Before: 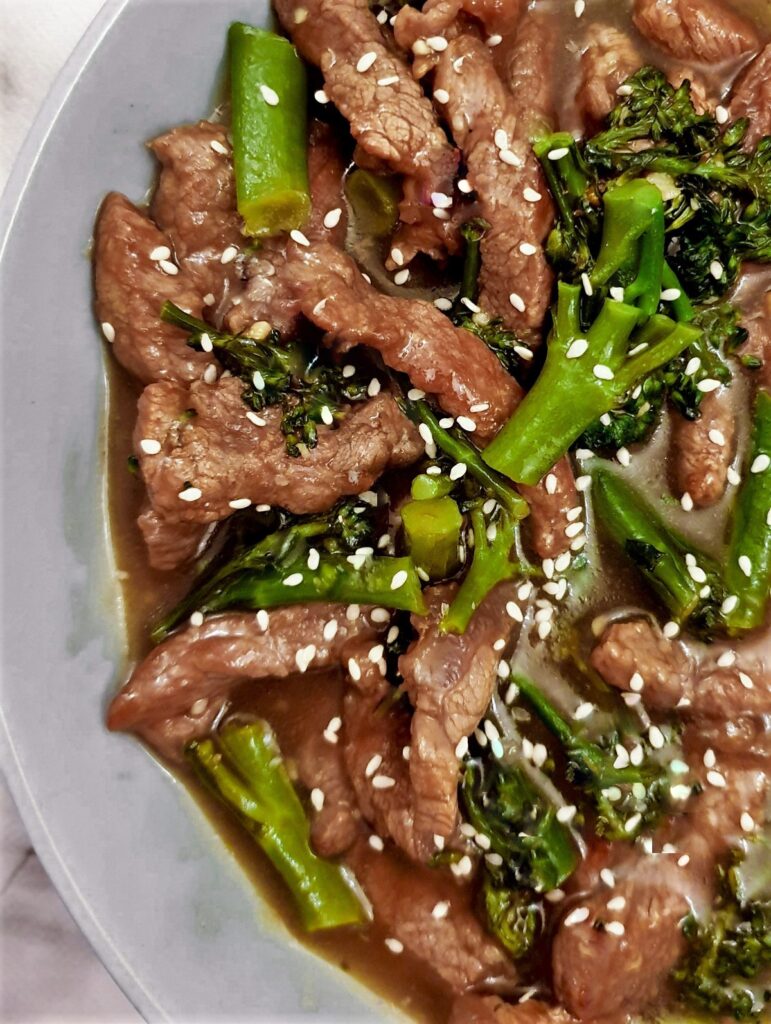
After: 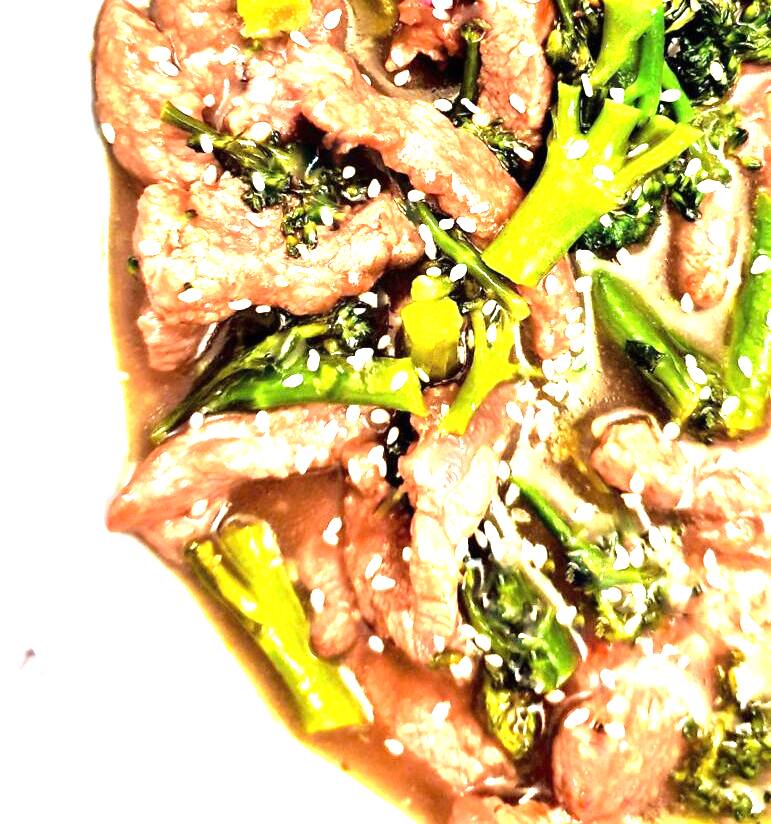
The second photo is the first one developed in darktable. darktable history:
crop and rotate: top 19.464%
tone equalizer: -8 EV -0.773 EV, -7 EV -0.696 EV, -6 EV -0.581 EV, -5 EV -0.368 EV, -3 EV 0.384 EV, -2 EV 0.6 EV, -1 EV 0.691 EV, +0 EV 0.777 EV
exposure: black level correction 0, exposure 1.92 EV, compensate highlight preservation false
